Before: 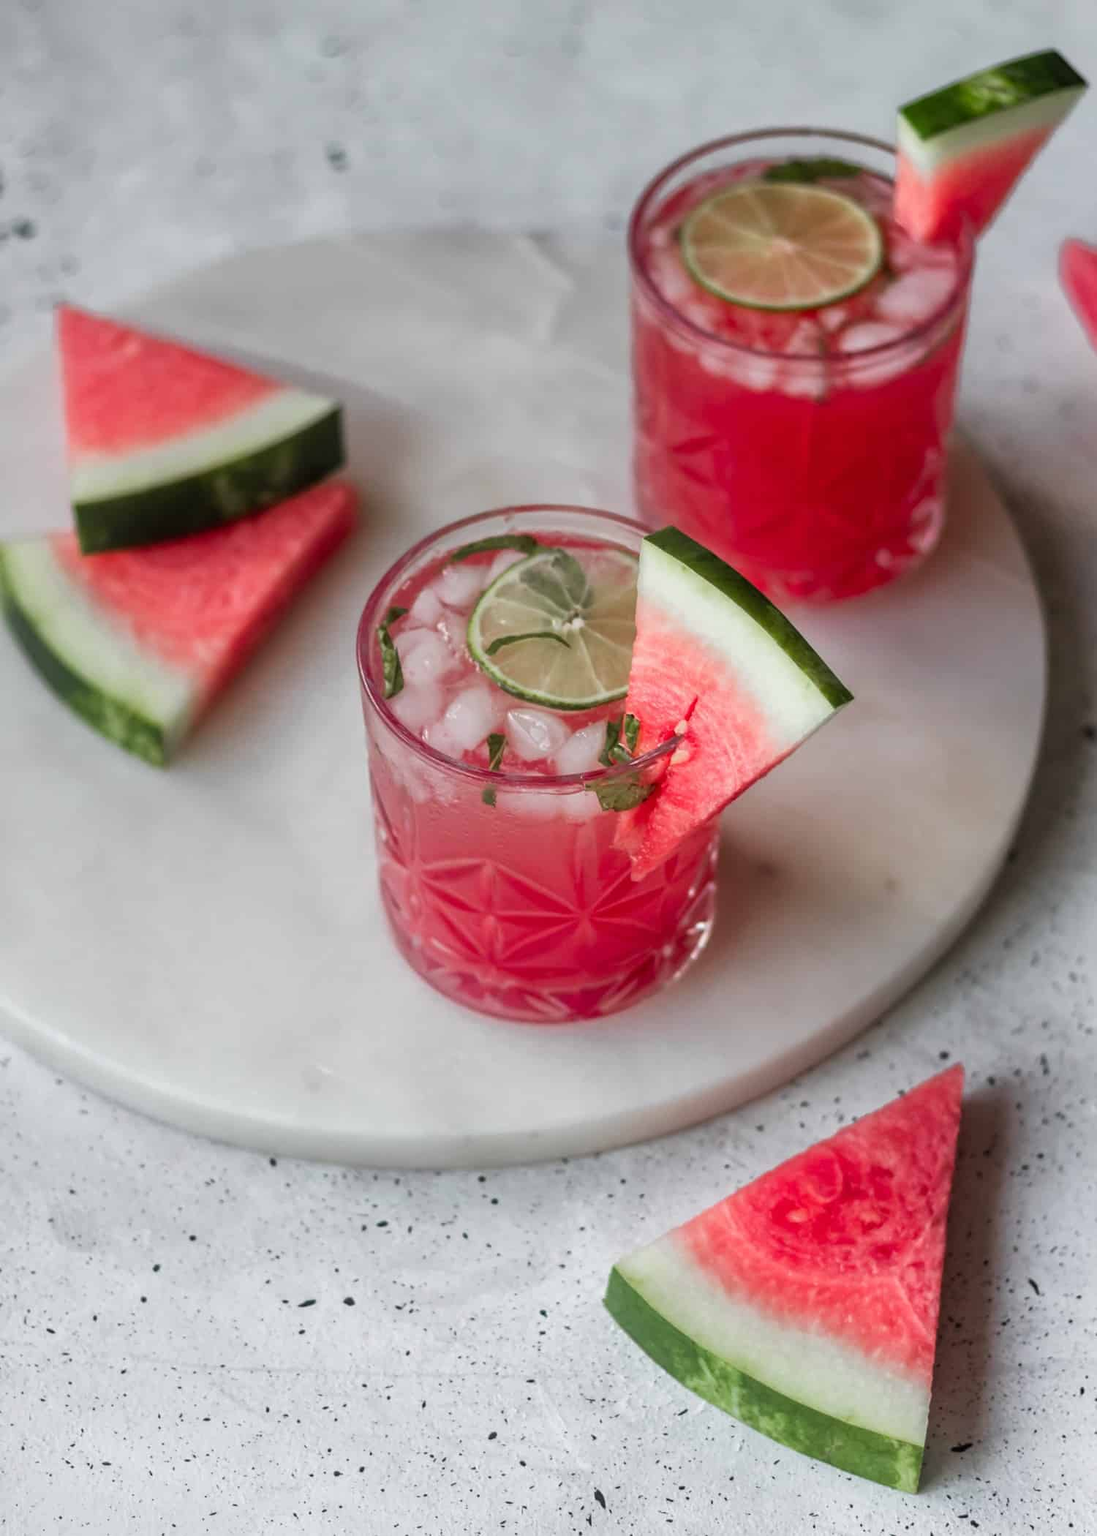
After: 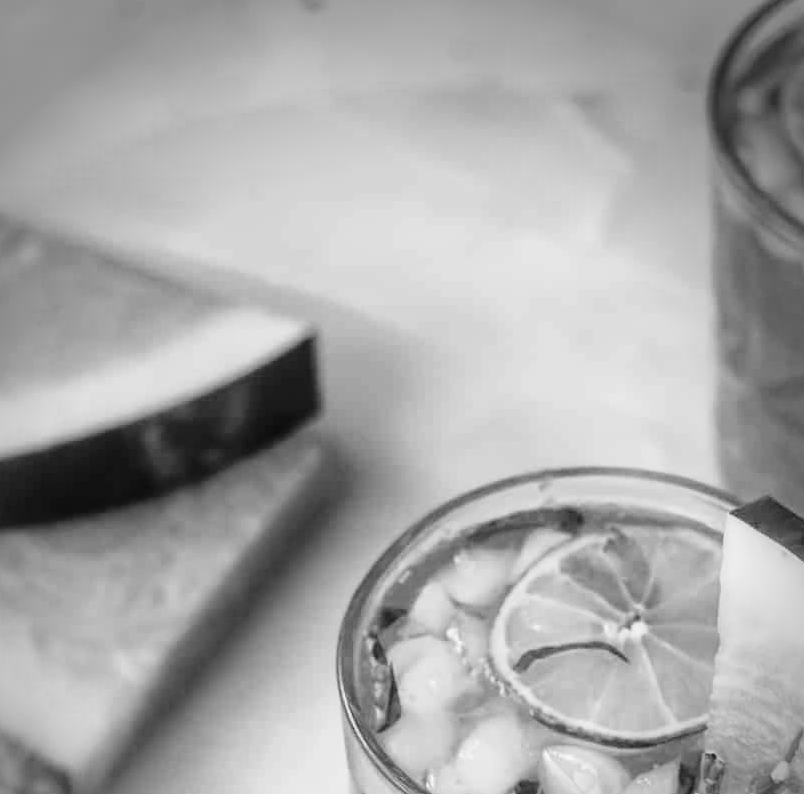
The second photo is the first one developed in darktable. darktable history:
base curve: curves: ch0 [(0, 0) (0.028, 0.03) (0.121, 0.232) (0.46, 0.748) (0.859, 0.968) (1, 1)], preserve colors none
vignetting: brightness -0.629, saturation -0.007, center (-0.028, 0.239)
crop: left 10.121%, top 10.631%, right 36.218%, bottom 51.526%
monochrome: size 3.1
